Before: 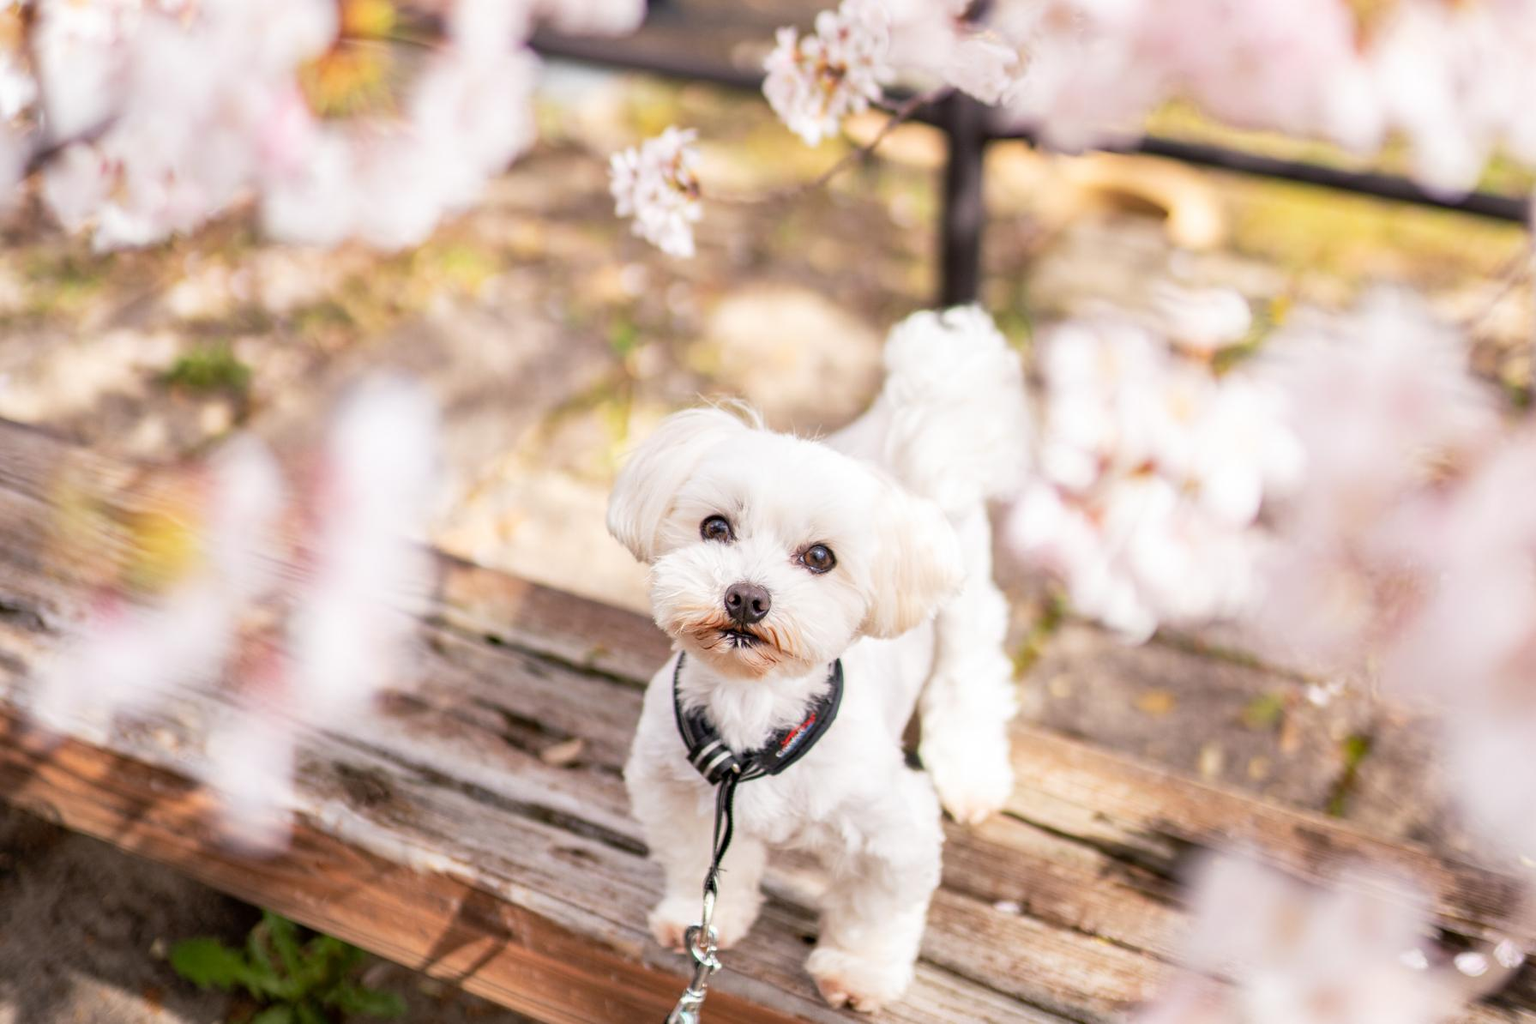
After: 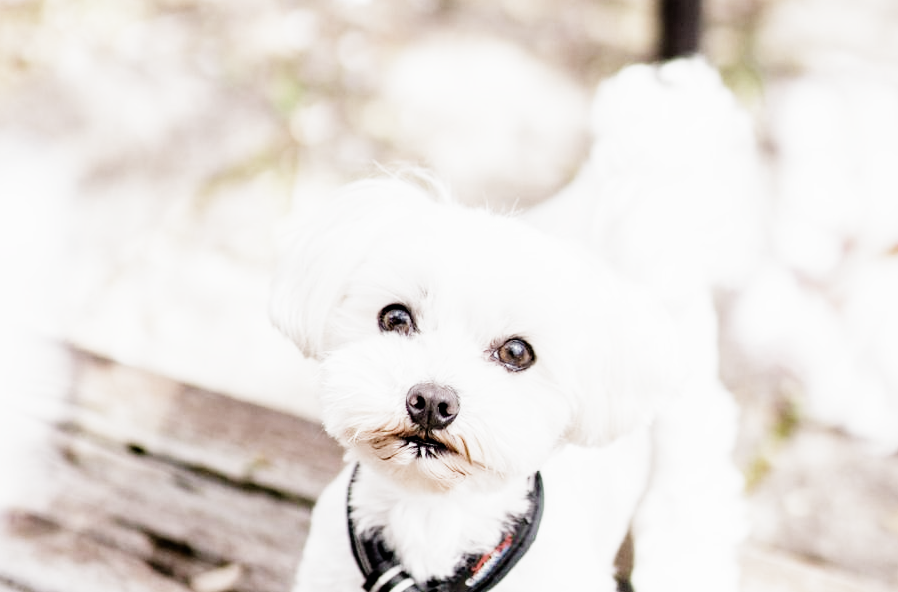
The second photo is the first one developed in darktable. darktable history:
velvia: on, module defaults
crop: left 24.546%, top 24.95%, right 25.312%, bottom 25.436%
exposure: exposure 1.063 EV, compensate highlight preservation false
filmic rgb: black relative exposure -5.13 EV, white relative exposure 3.98 EV, hardness 2.88, contrast 1.412, highlights saturation mix -29.9%, preserve chrominance no, color science v4 (2020), type of noise poissonian
